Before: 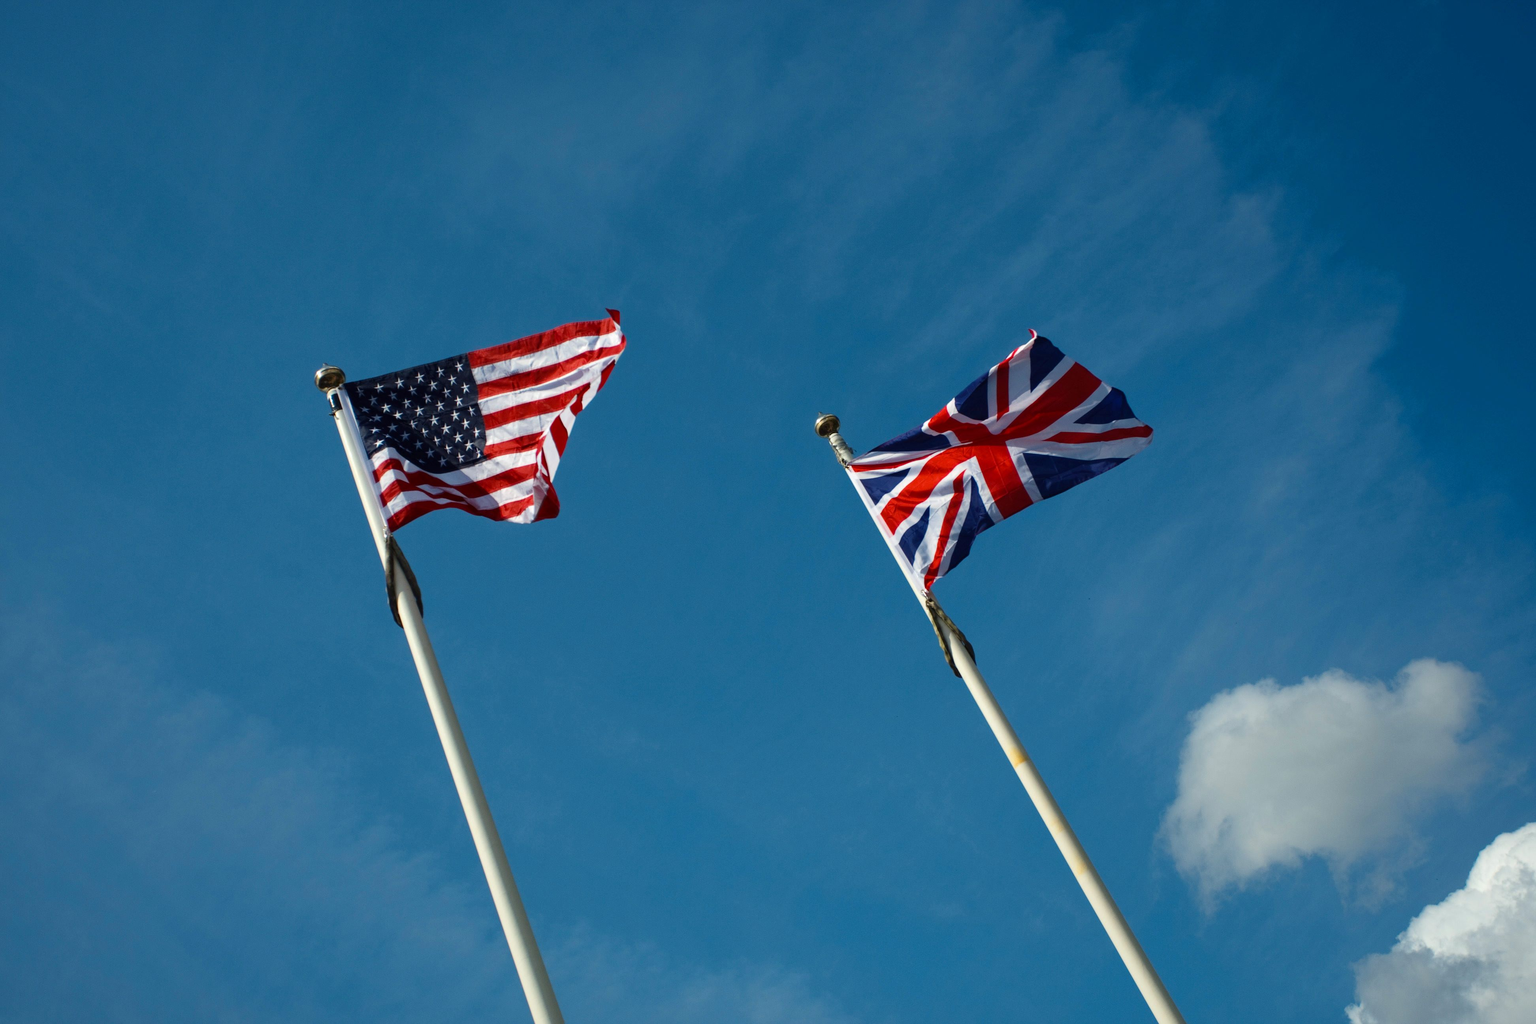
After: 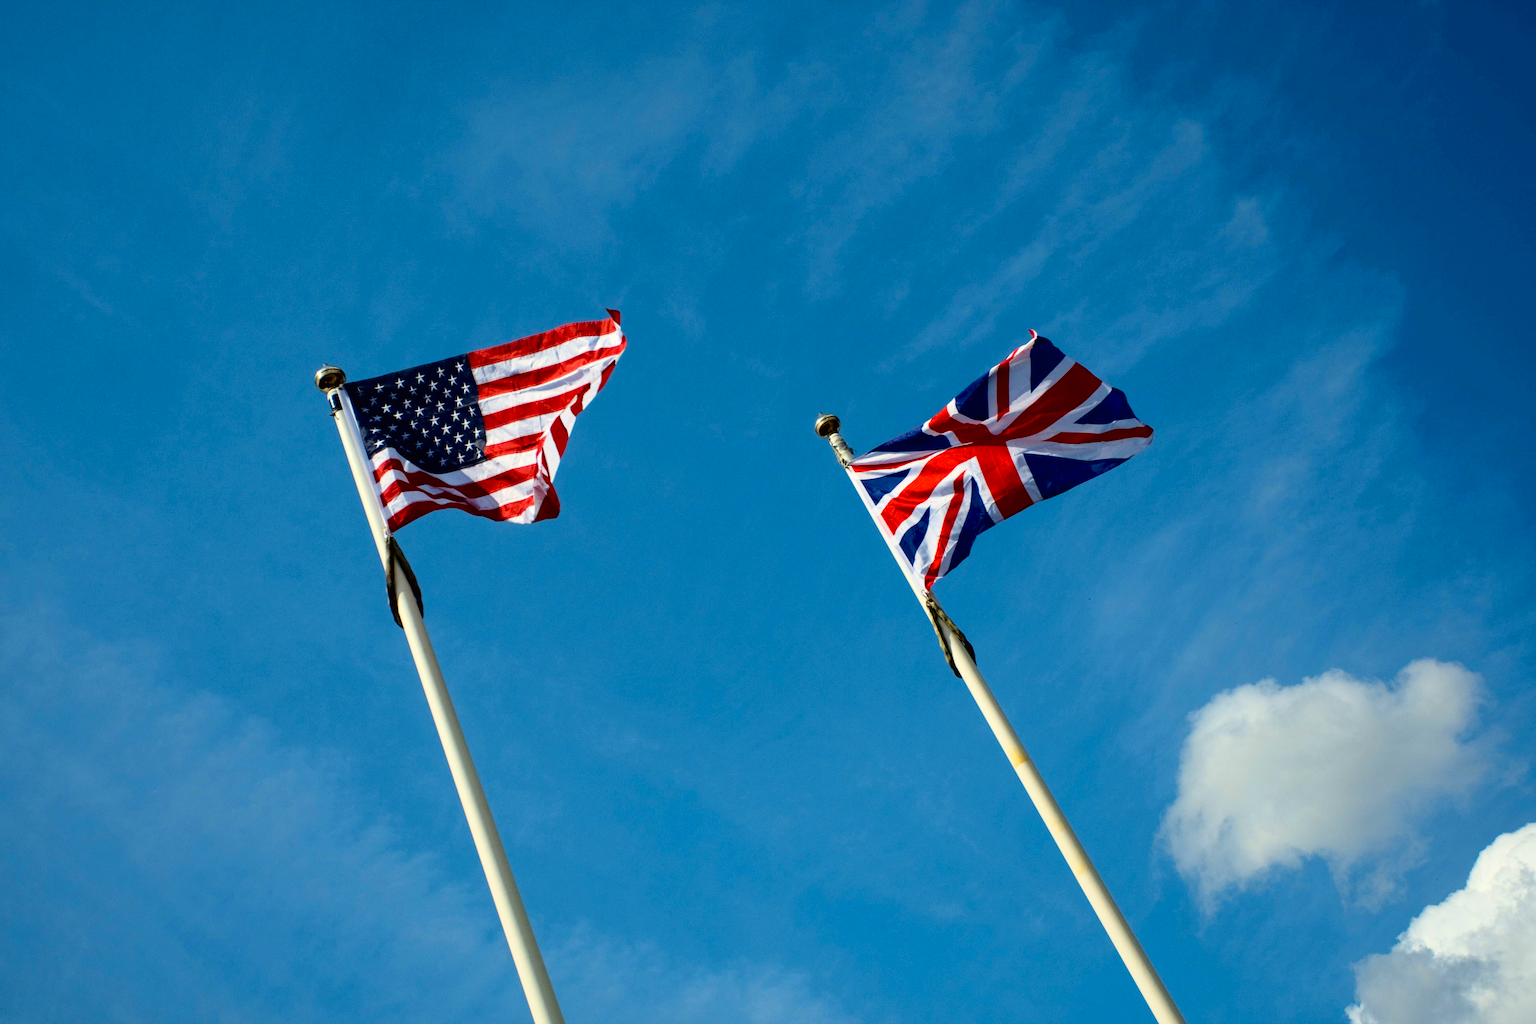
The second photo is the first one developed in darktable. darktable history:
local contrast: highlights 100%, shadows 100%, detail 120%, midtone range 0.2
exposure: black level correction 0.009, exposure 0.119 EV, compensate highlight preservation false
tone curve: curves: ch0 [(0, 0.021) (0.049, 0.044) (0.152, 0.14) (0.328, 0.377) (0.473, 0.543) (0.641, 0.705) (0.85, 0.894) (1, 0.969)]; ch1 [(0, 0) (0.302, 0.331) (0.433, 0.432) (0.472, 0.47) (0.502, 0.503) (0.527, 0.521) (0.564, 0.58) (0.614, 0.626) (0.677, 0.701) (0.859, 0.885) (1, 1)]; ch2 [(0, 0) (0.33, 0.301) (0.447, 0.44) (0.487, 0.496) (0.502, 0.516) (0.535, 0.563) (0.565, 0.593) (0.608, 0.638) (1, 1)], color space Lab, independent channels, preserve colors none
